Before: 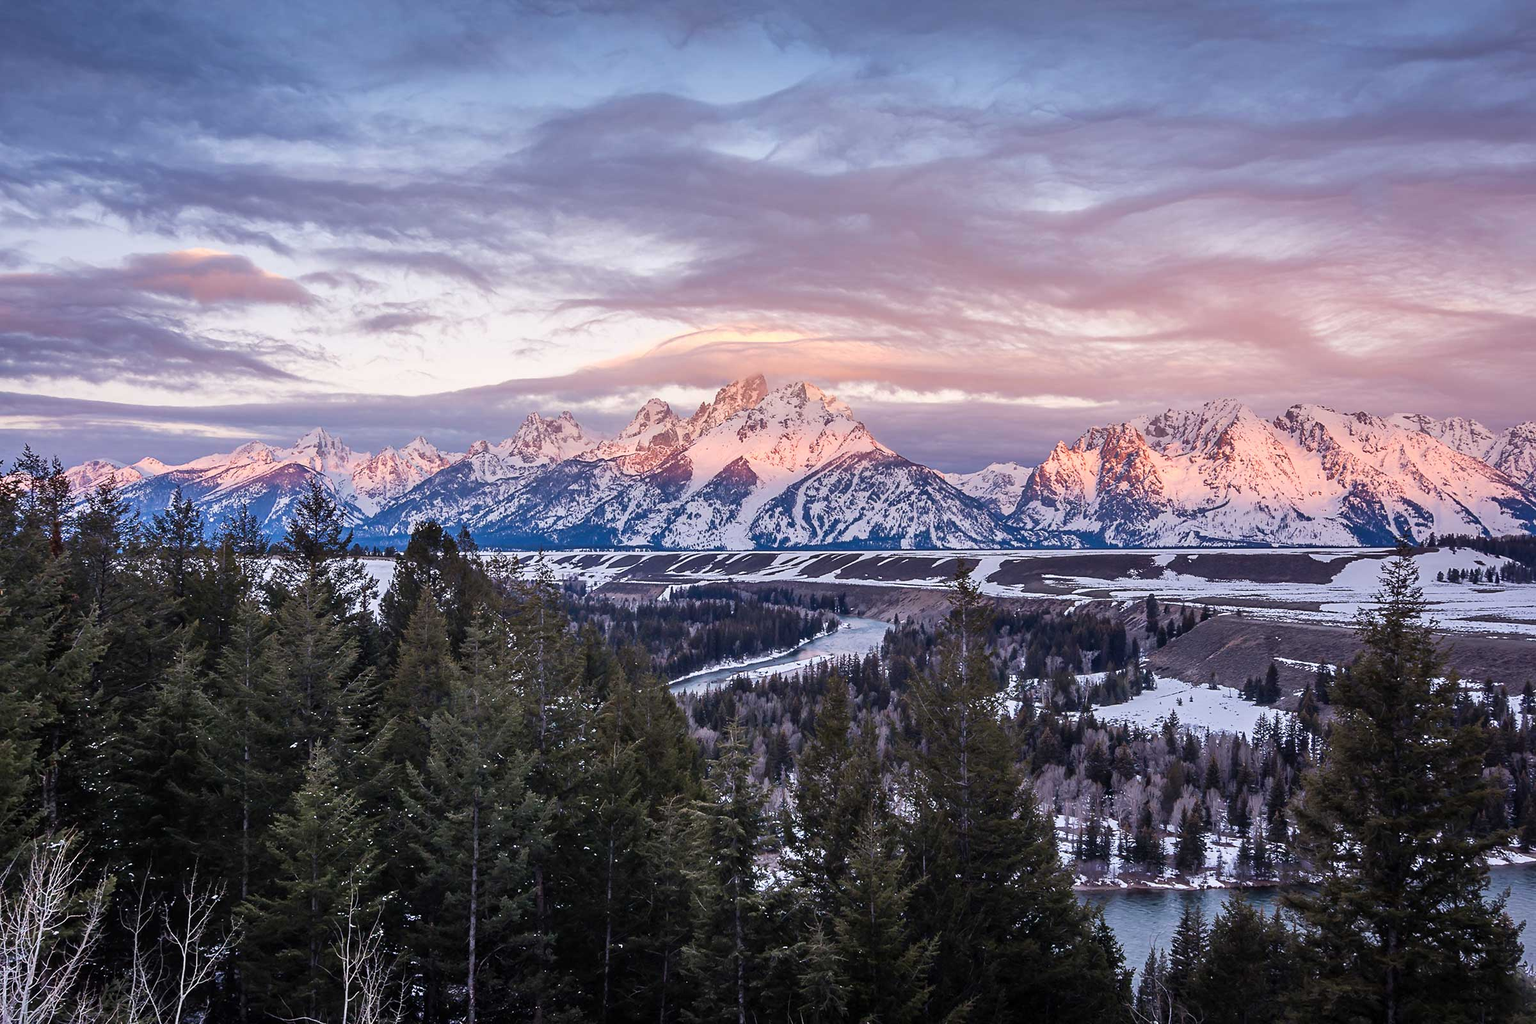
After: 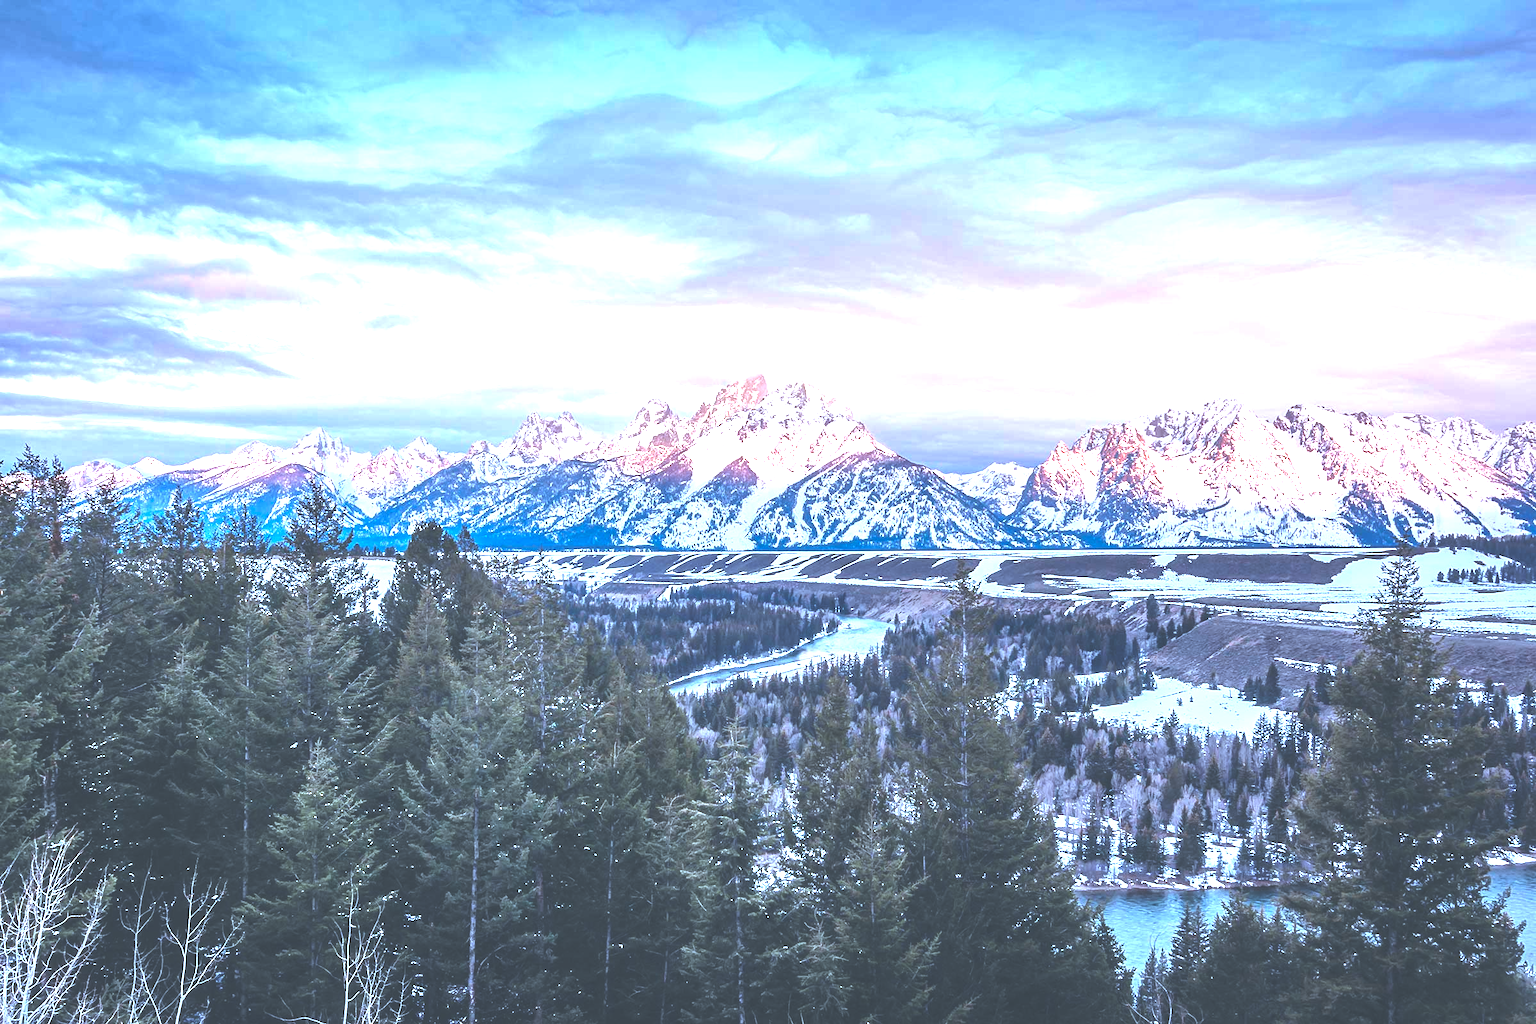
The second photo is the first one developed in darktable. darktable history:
local contrast: on, module defaults
exposure: black level correction -0.023, exposure 1.397 EV, compensate highlight preservation false
color correction: highlights a* -9.35, highlights b* -23.15
